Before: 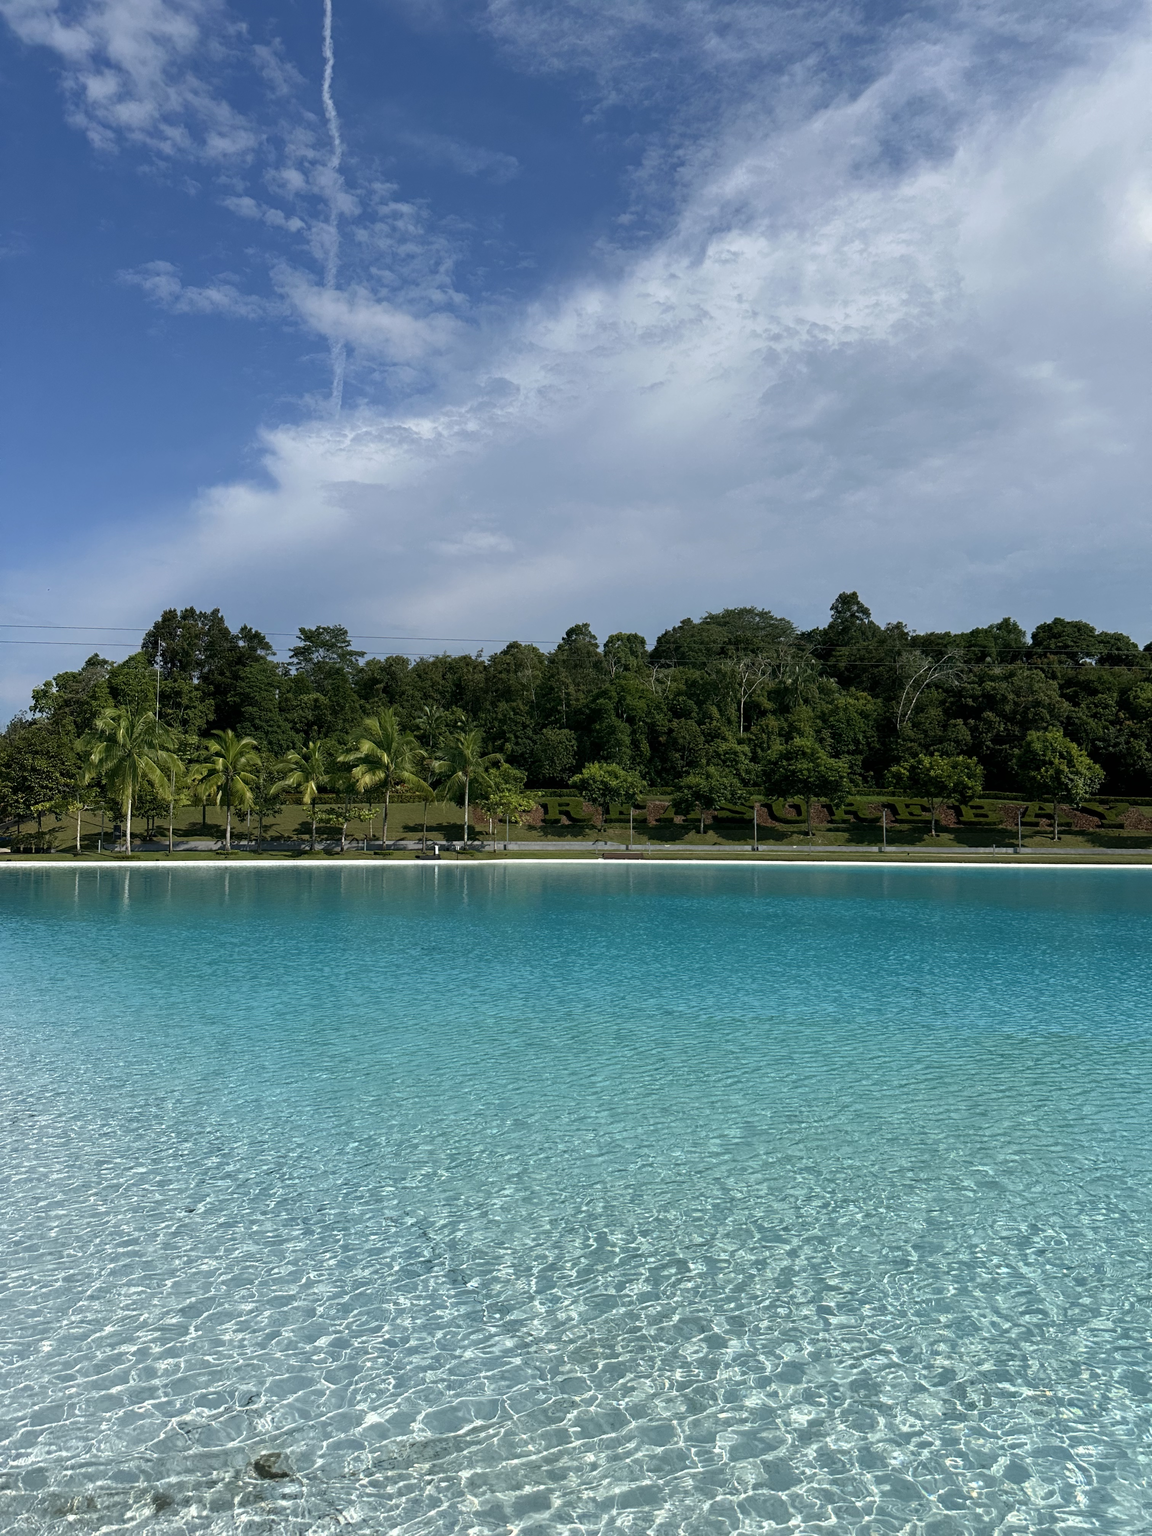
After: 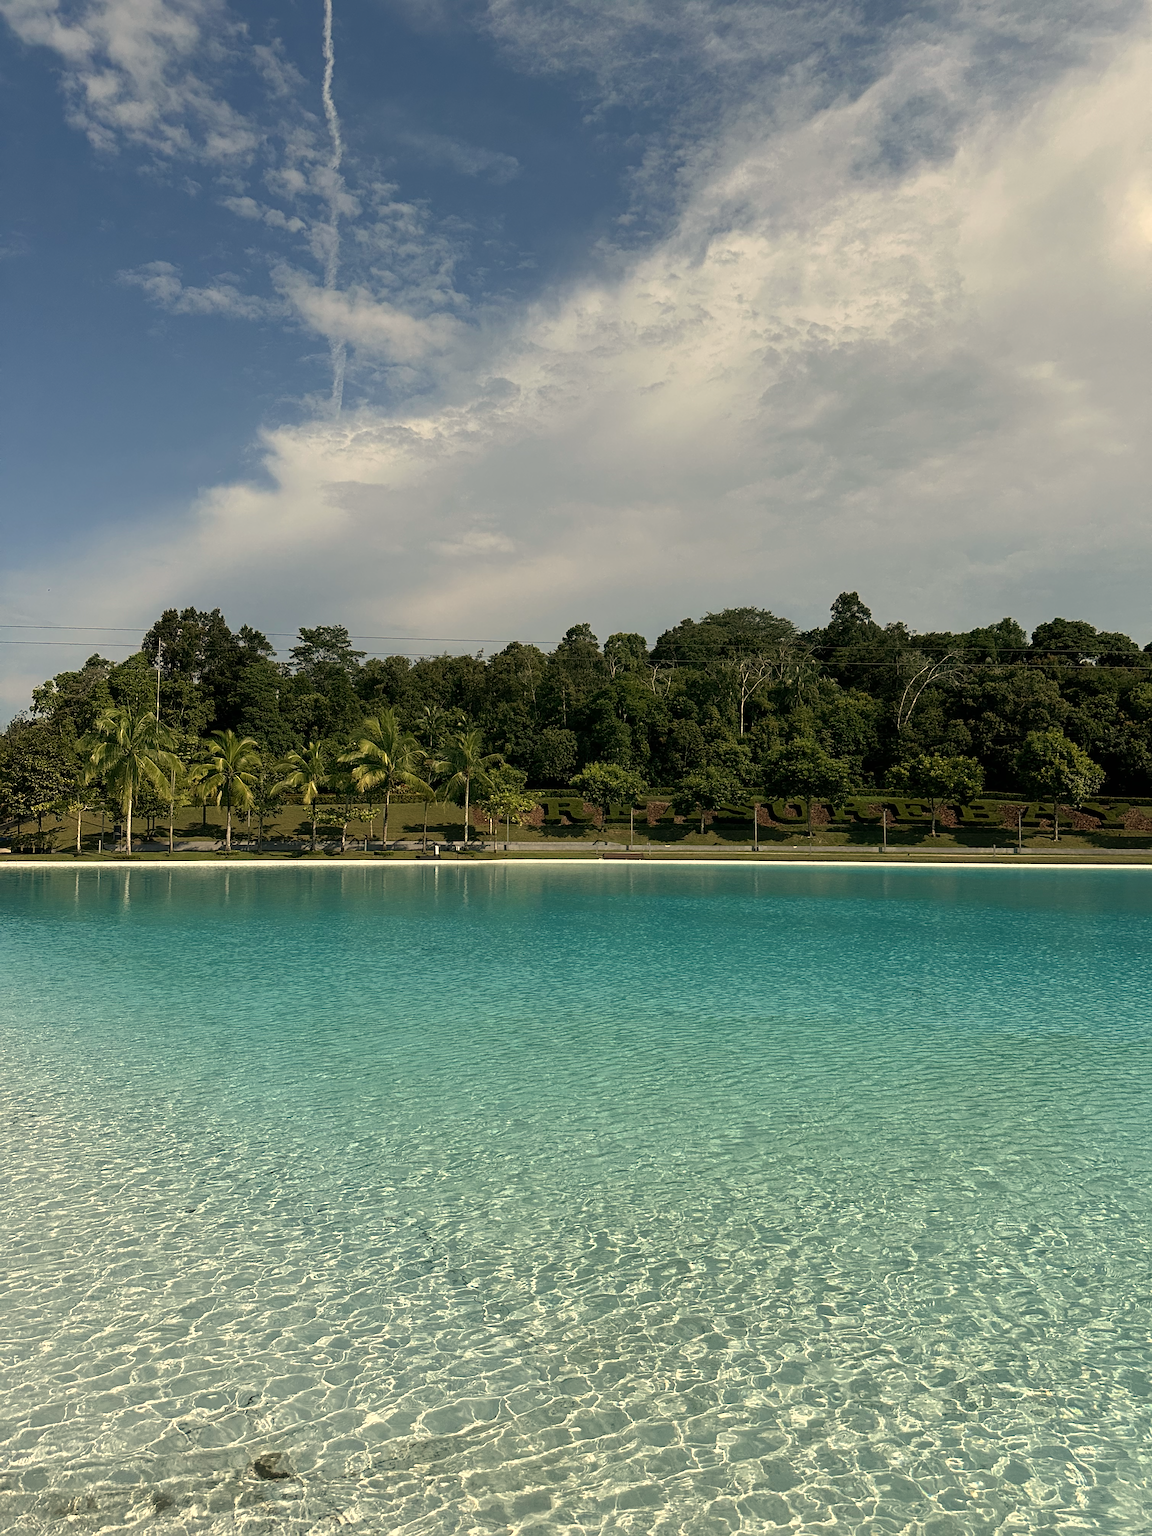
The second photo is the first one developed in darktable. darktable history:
white balance: red 1.123, blue 0.83
sharpen: on, module defaults
